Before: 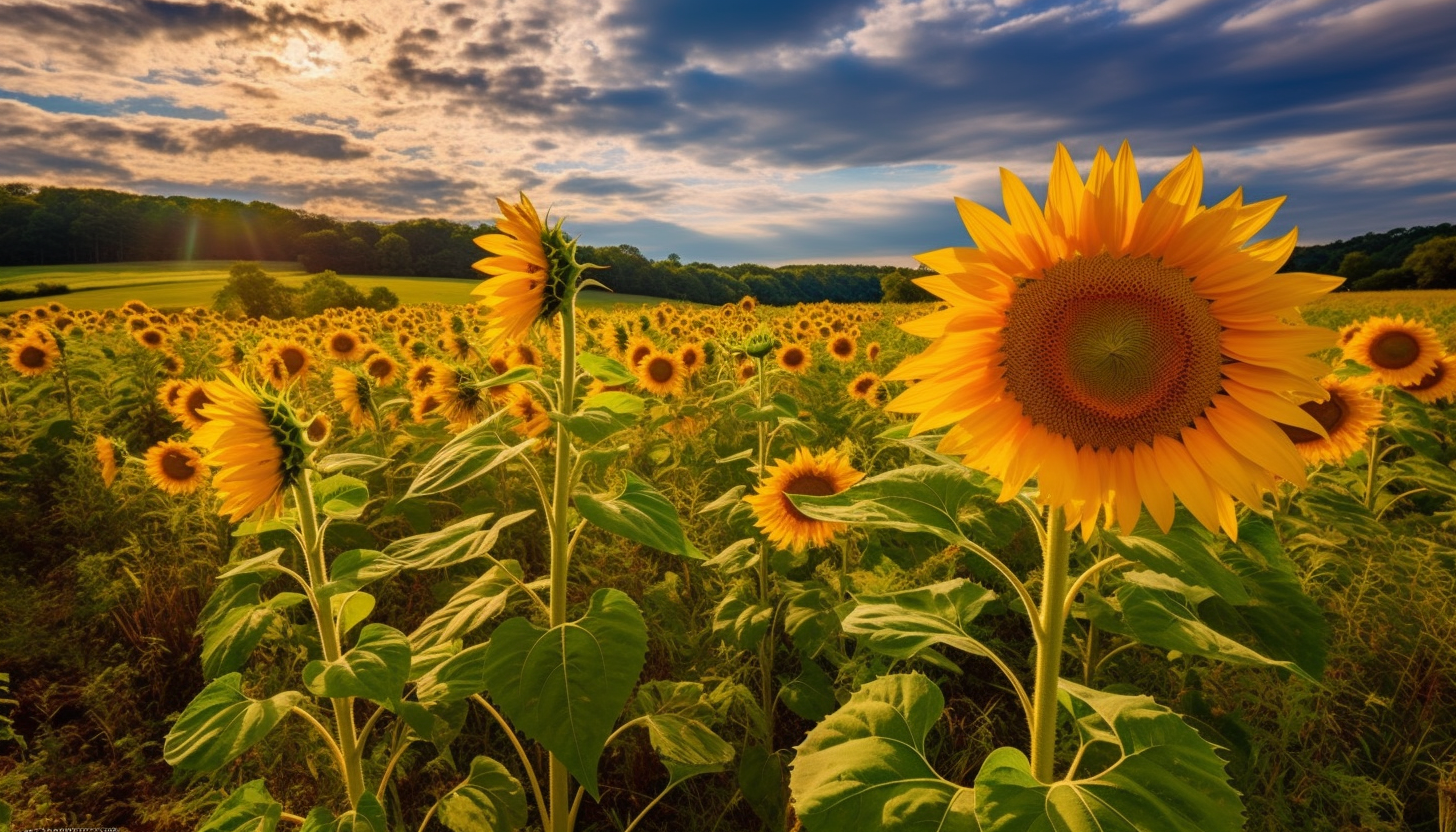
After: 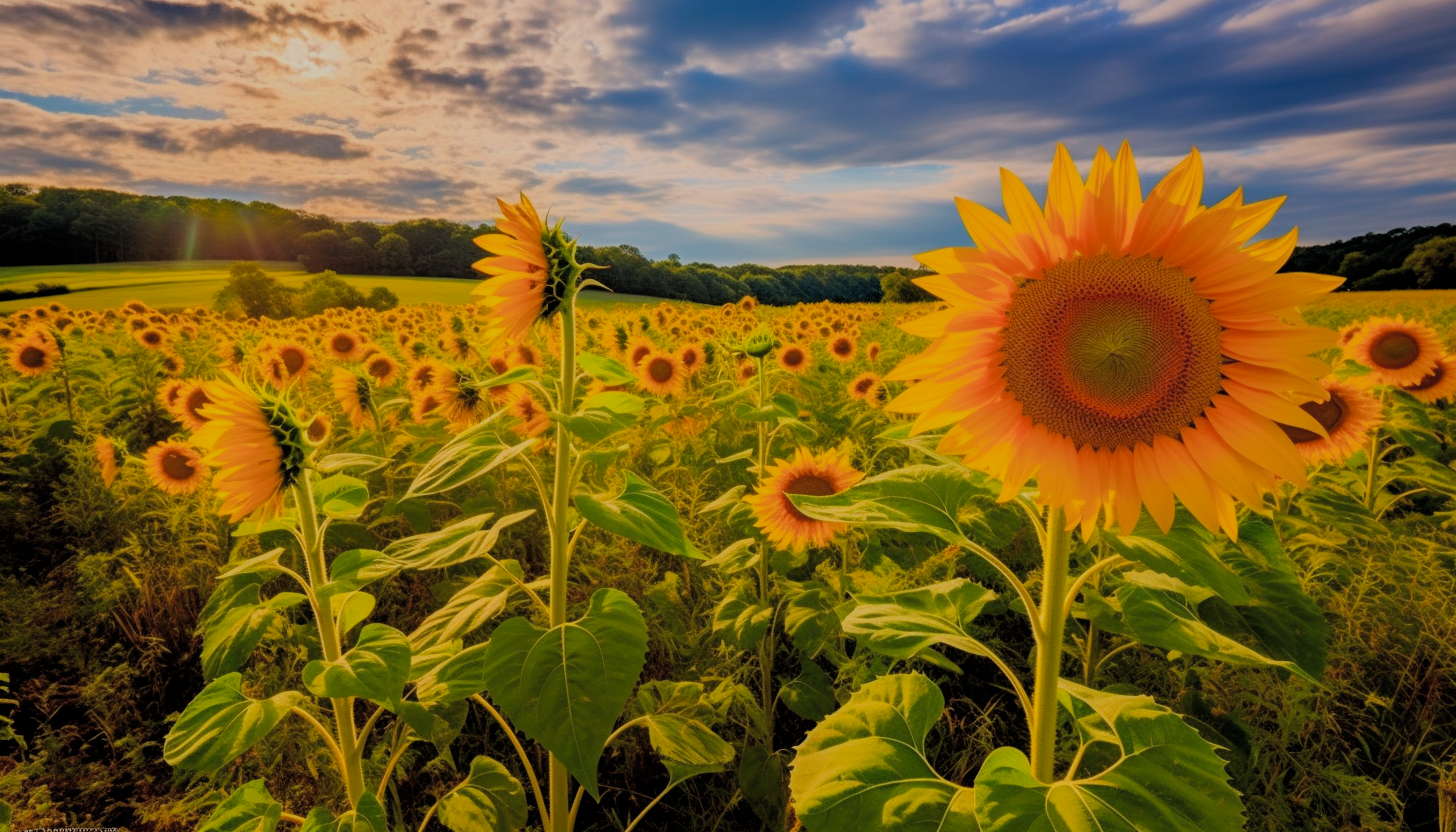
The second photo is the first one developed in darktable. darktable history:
filmic rgb: black relative exposure -7.15 EV, white relative exposure 5.36 EV, hardness 3.02
rgb levels: levels [[0.01, 0.419, 0.839], [0, 0.5, 1], [0, 0.5, 1]]
lowpass: radius 0.1, contrast 0.85, saturation 1.1, unbound 0
